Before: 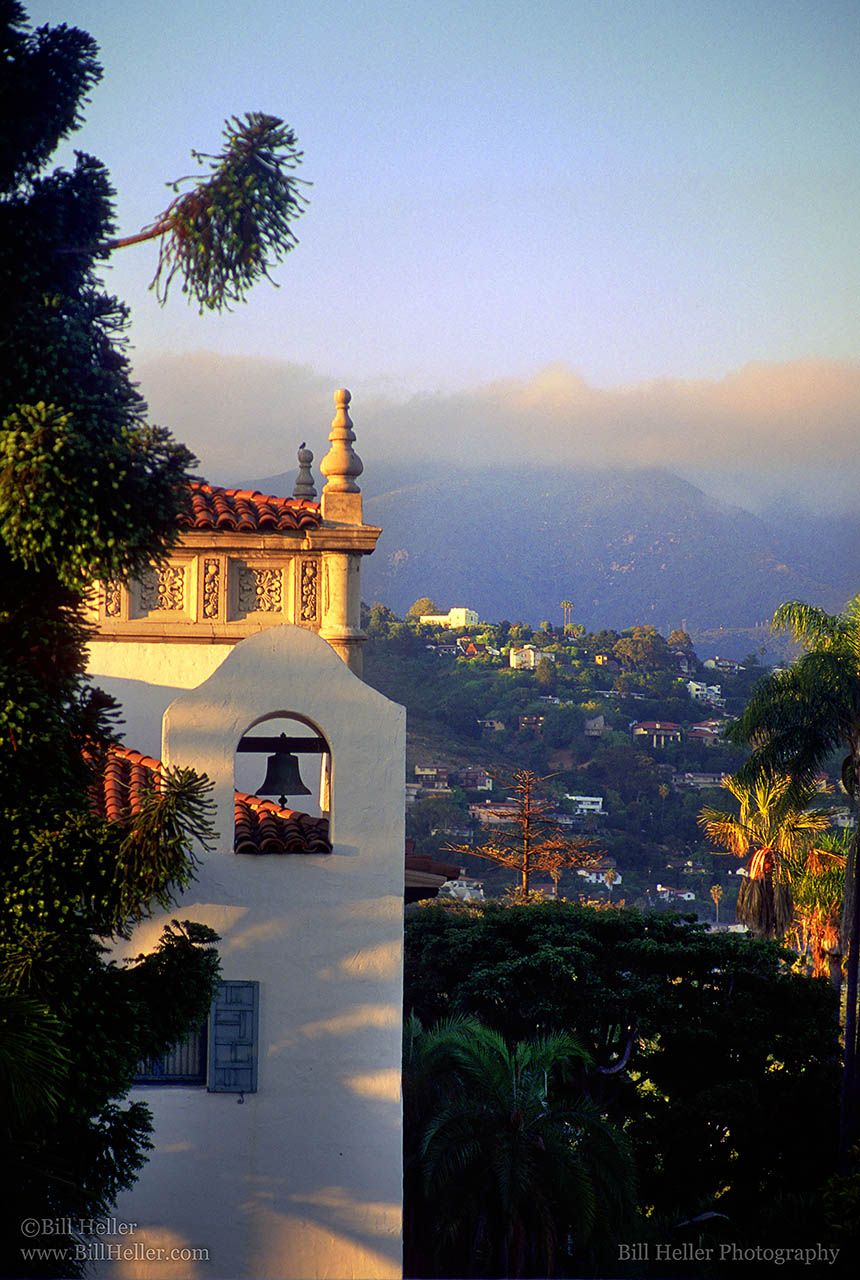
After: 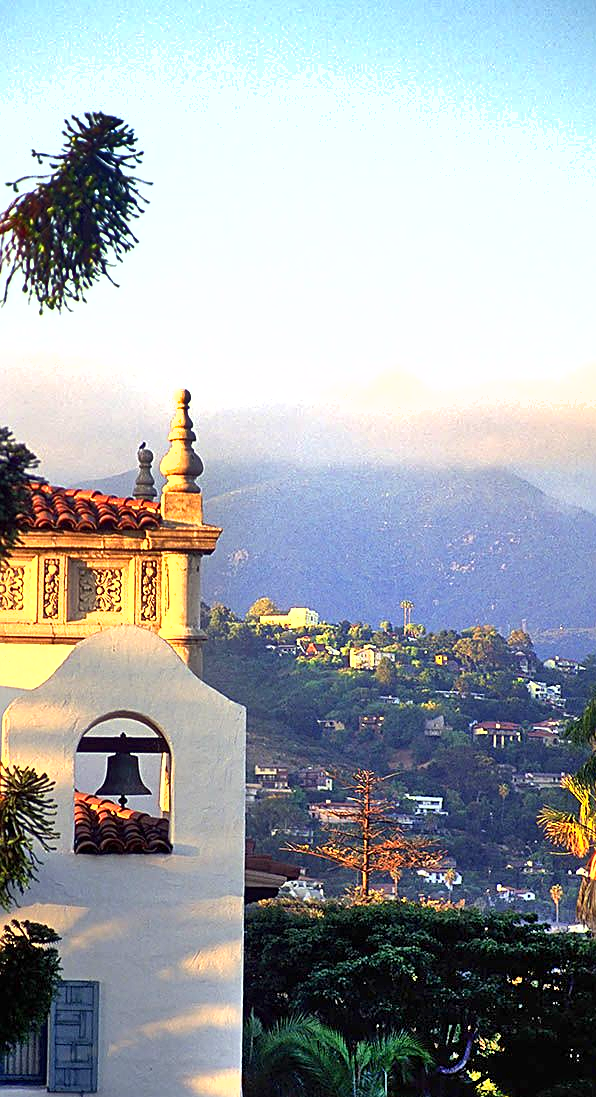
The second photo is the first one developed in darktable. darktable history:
sharpen: on, module defaults
crop: left 18.651%, right 12.046%, bottom 14.219%
shadows and highlights: soften with gaussian
exposure: exposure 0.948 EV, compensate highlight preservation false
